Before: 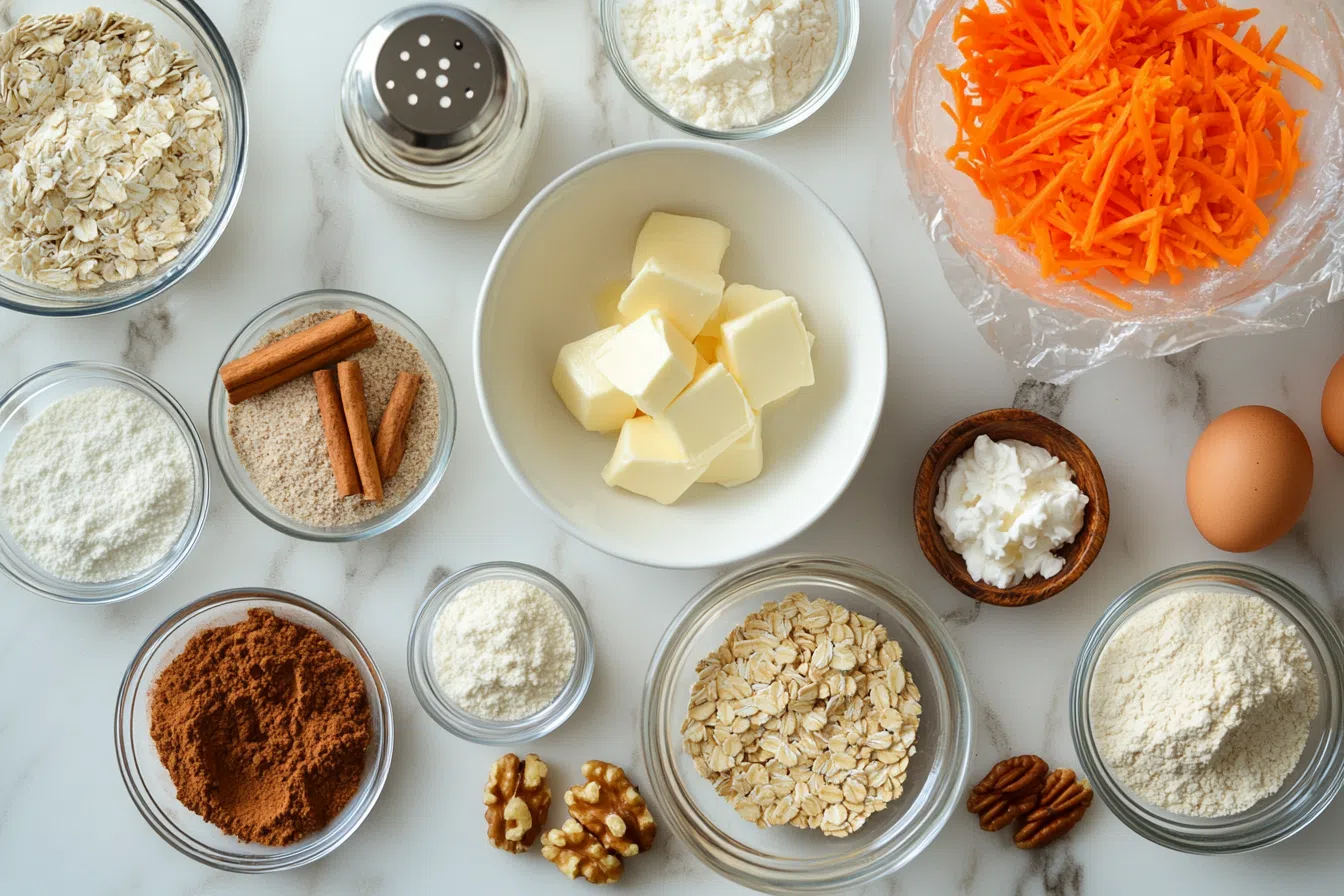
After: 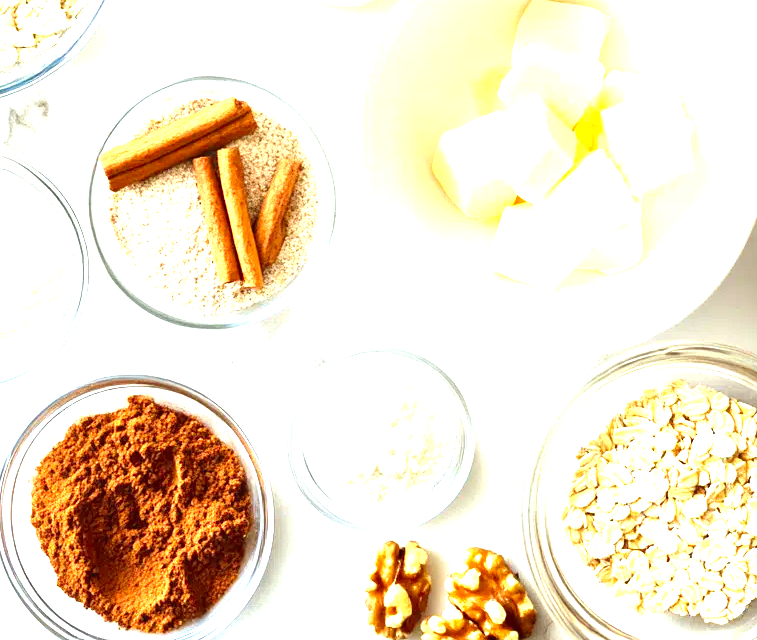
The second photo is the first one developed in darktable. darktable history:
white balance: red 0.974, blue 1.044
crop: left 8.966%, top 23.852%, right 34.699%, bottom 4.703%
color correction: highlights a* -0.95, highlights b* 4.5, shadows a* 3.55
levels: levels [0, 0.281, 0.562]
